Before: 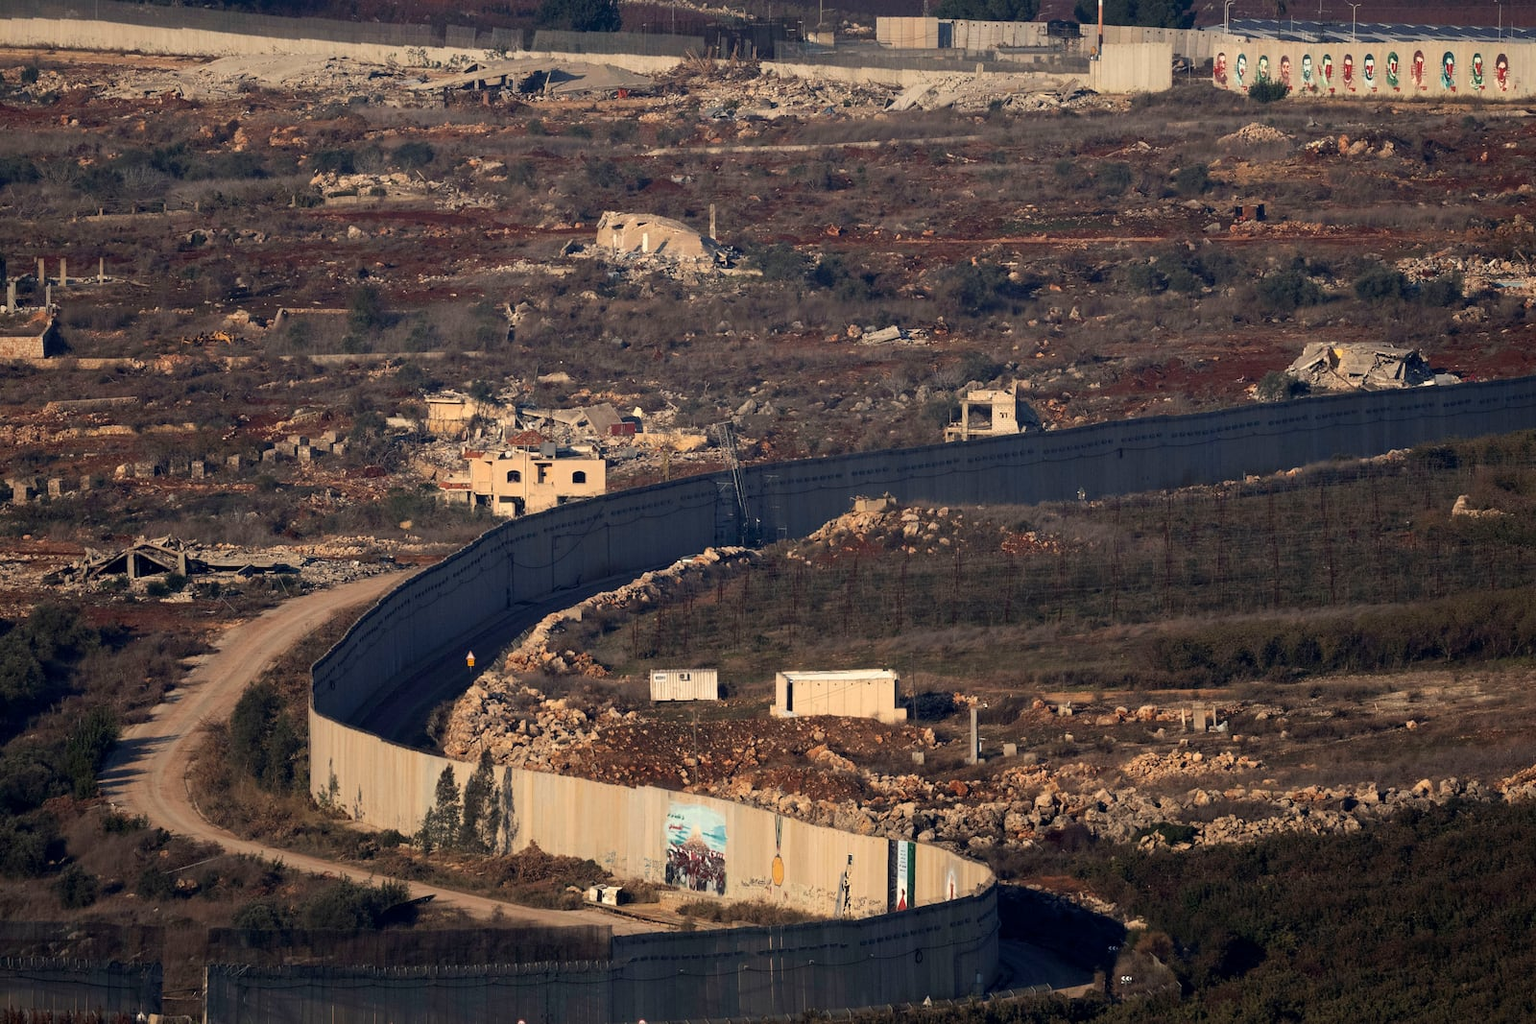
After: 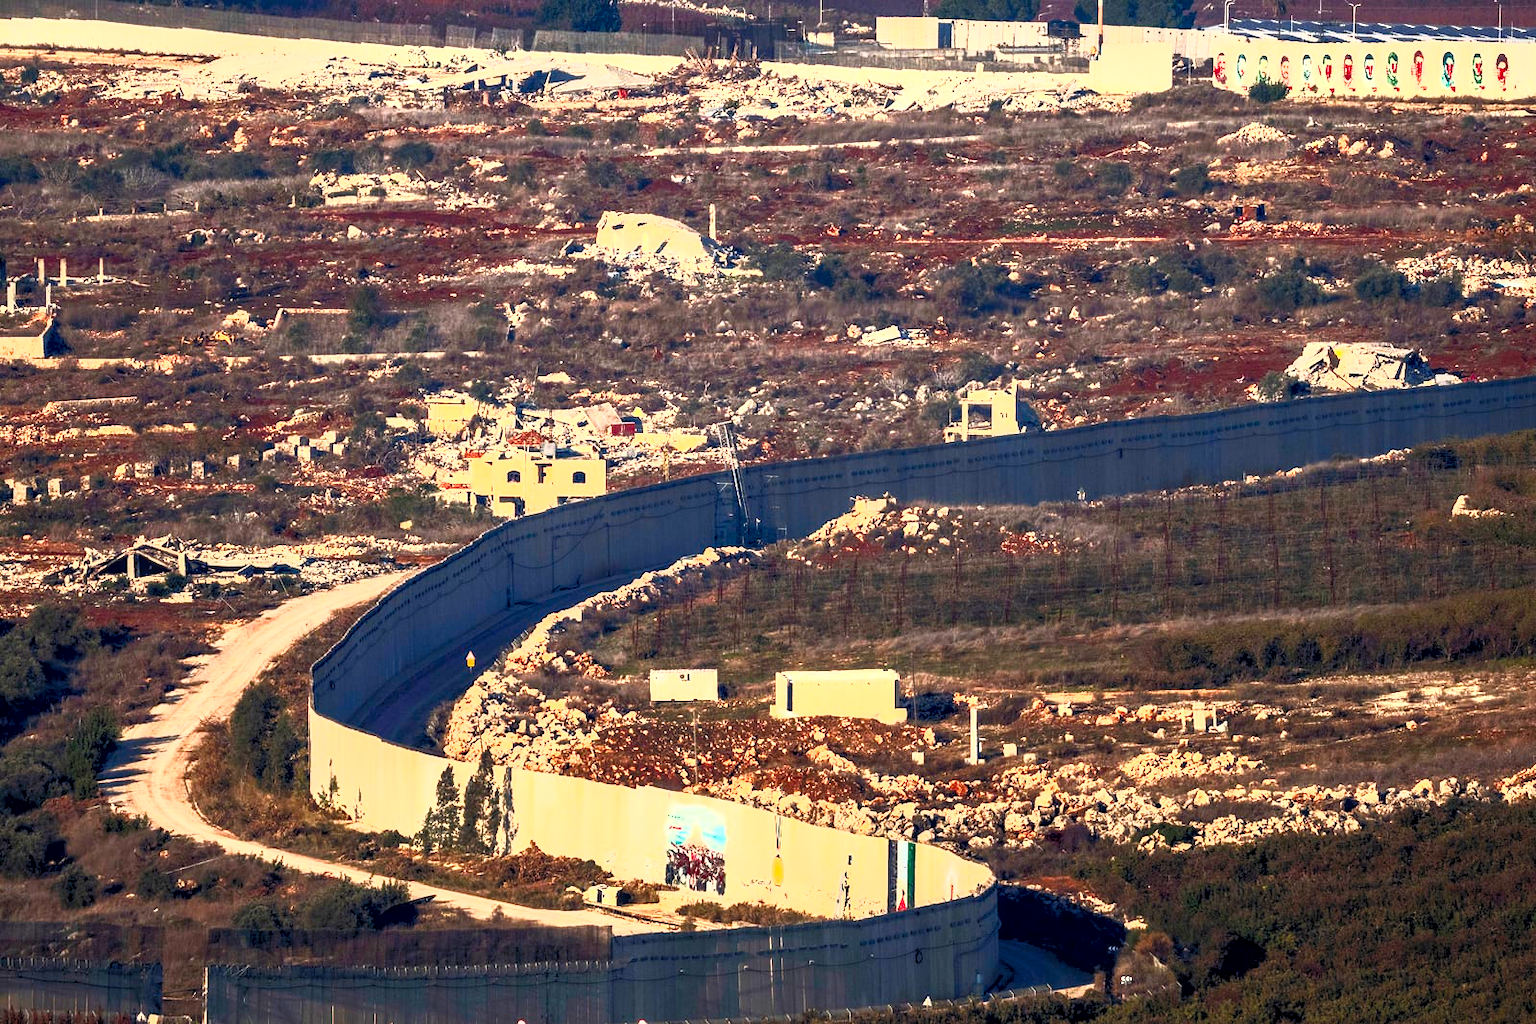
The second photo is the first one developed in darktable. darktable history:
shadows and highlights: shadows 0.27, highlights 40.83
contrast equalizer: octaves 7, y [[0.524, 0.538, 0.547, 0.548, 0.538, 0.524], [0.5 ×6], [0.5 ×6], [0 ×6], [0 ×6]]
local contrast: detail 130%
contrast brightness saturation: contrast 0.992, brightness 0.987, saturation 0.99
